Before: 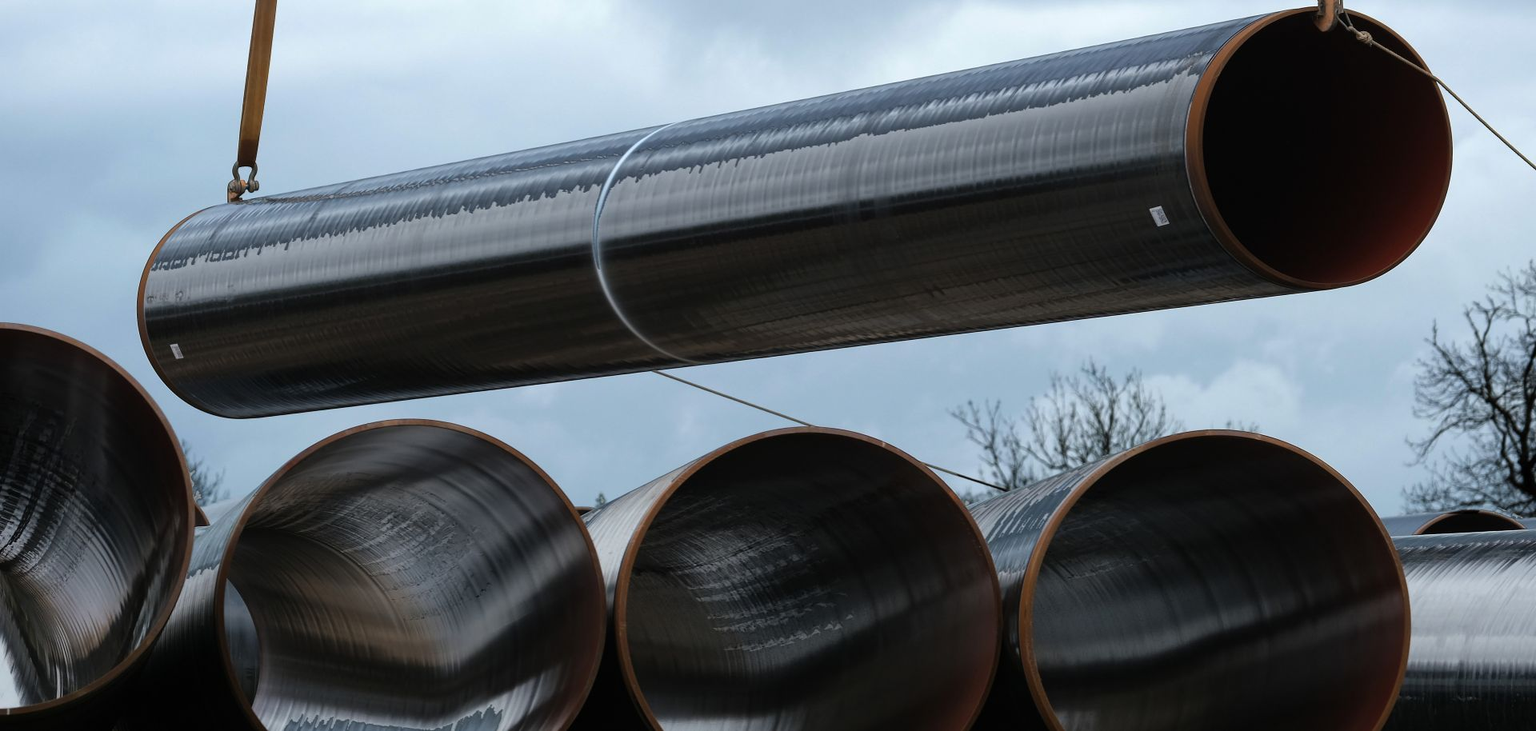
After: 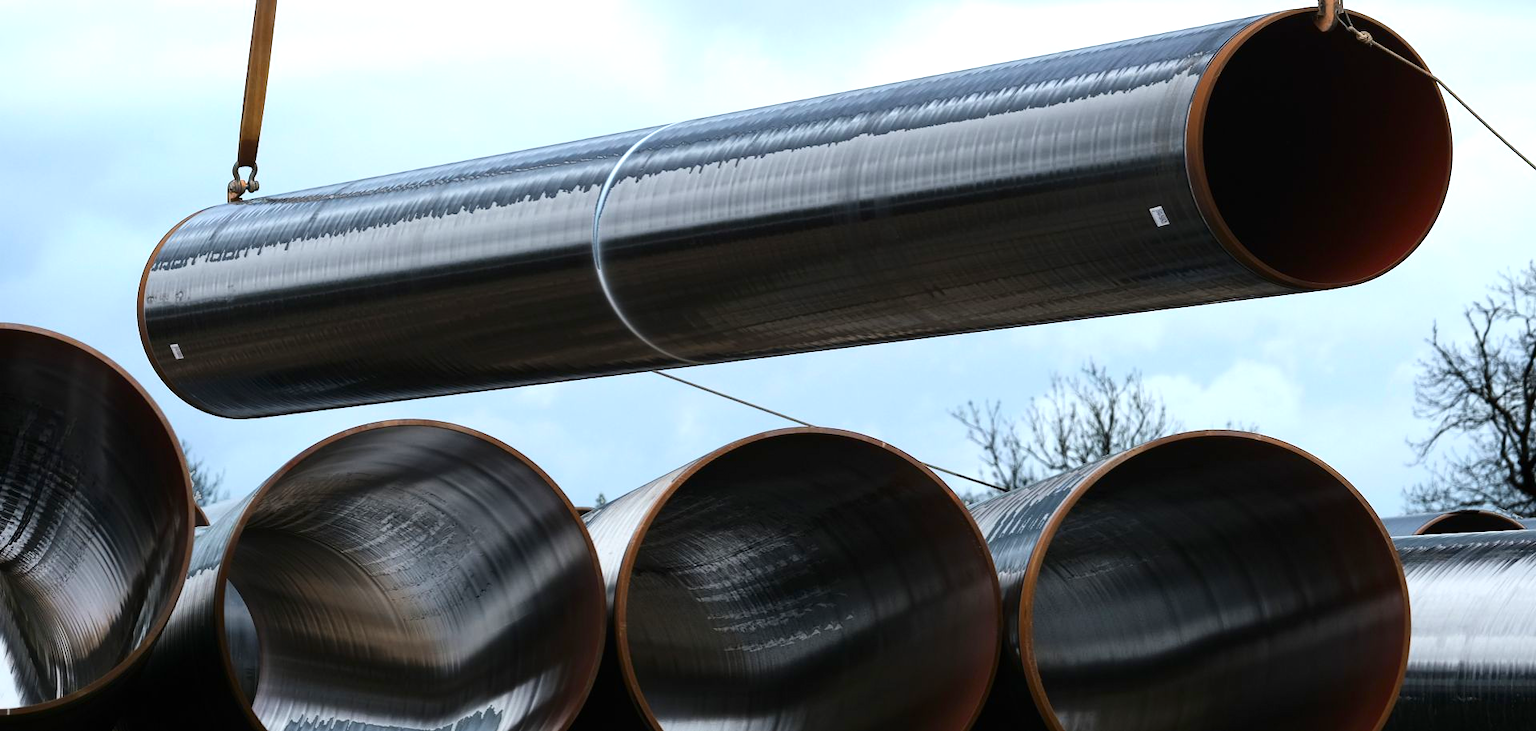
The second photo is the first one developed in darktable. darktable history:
exposure: exposure 0.64 EV, compensate highlight preservation false
contrast brightness saturation: contrast 0.15, brightness -0.01, saturation 0.1
